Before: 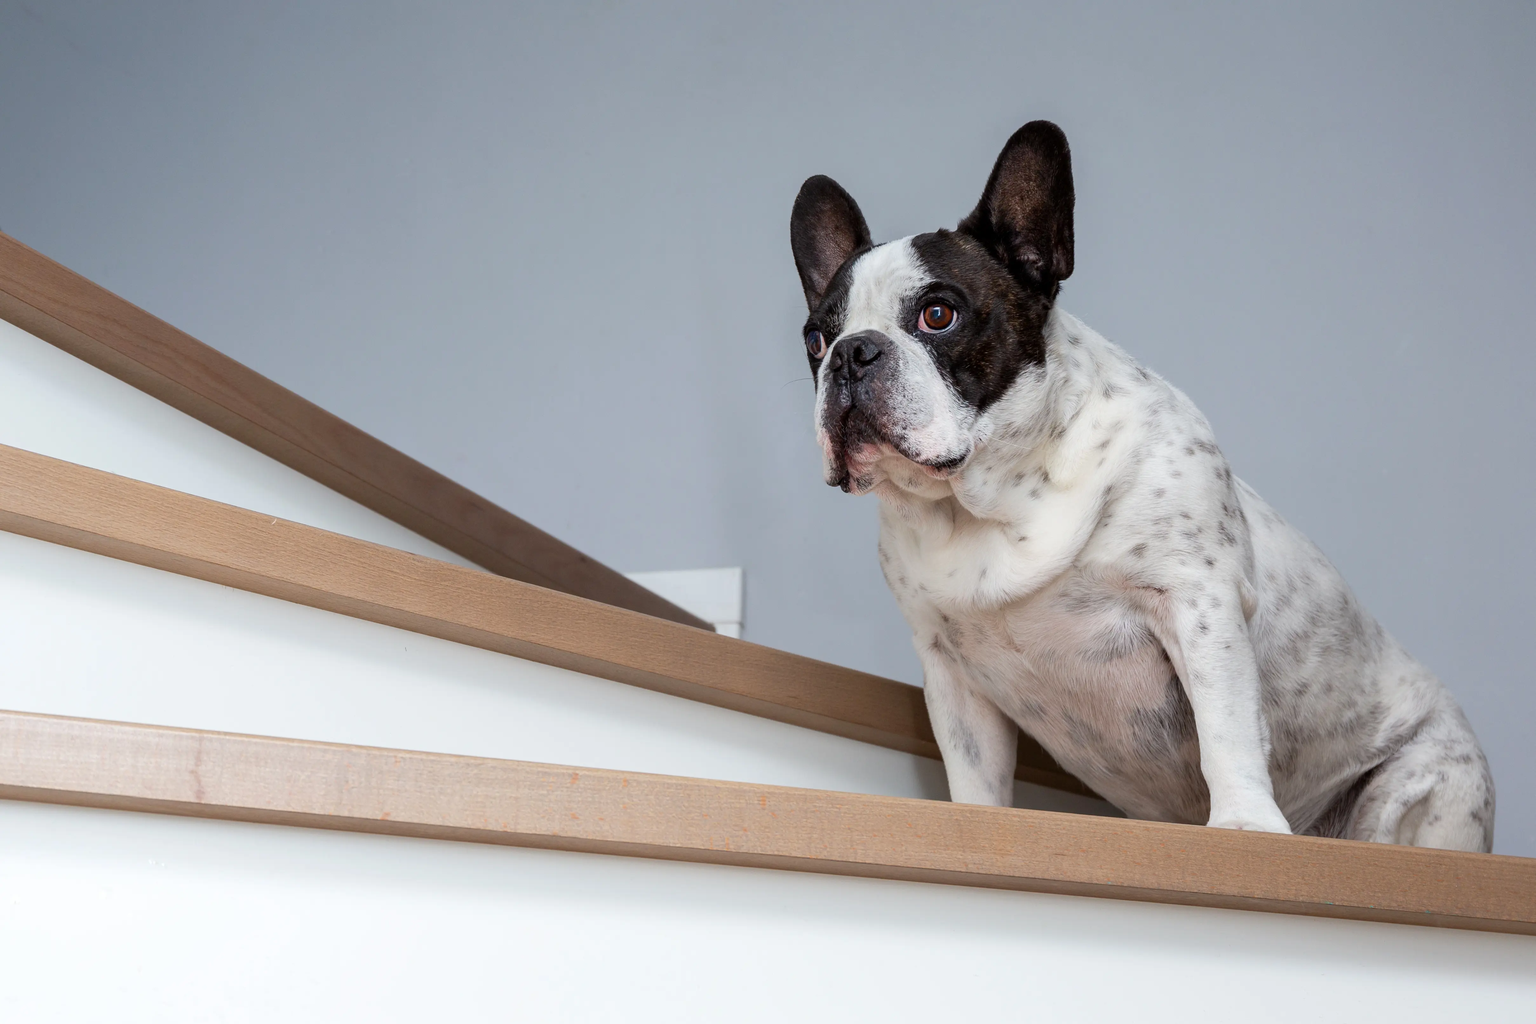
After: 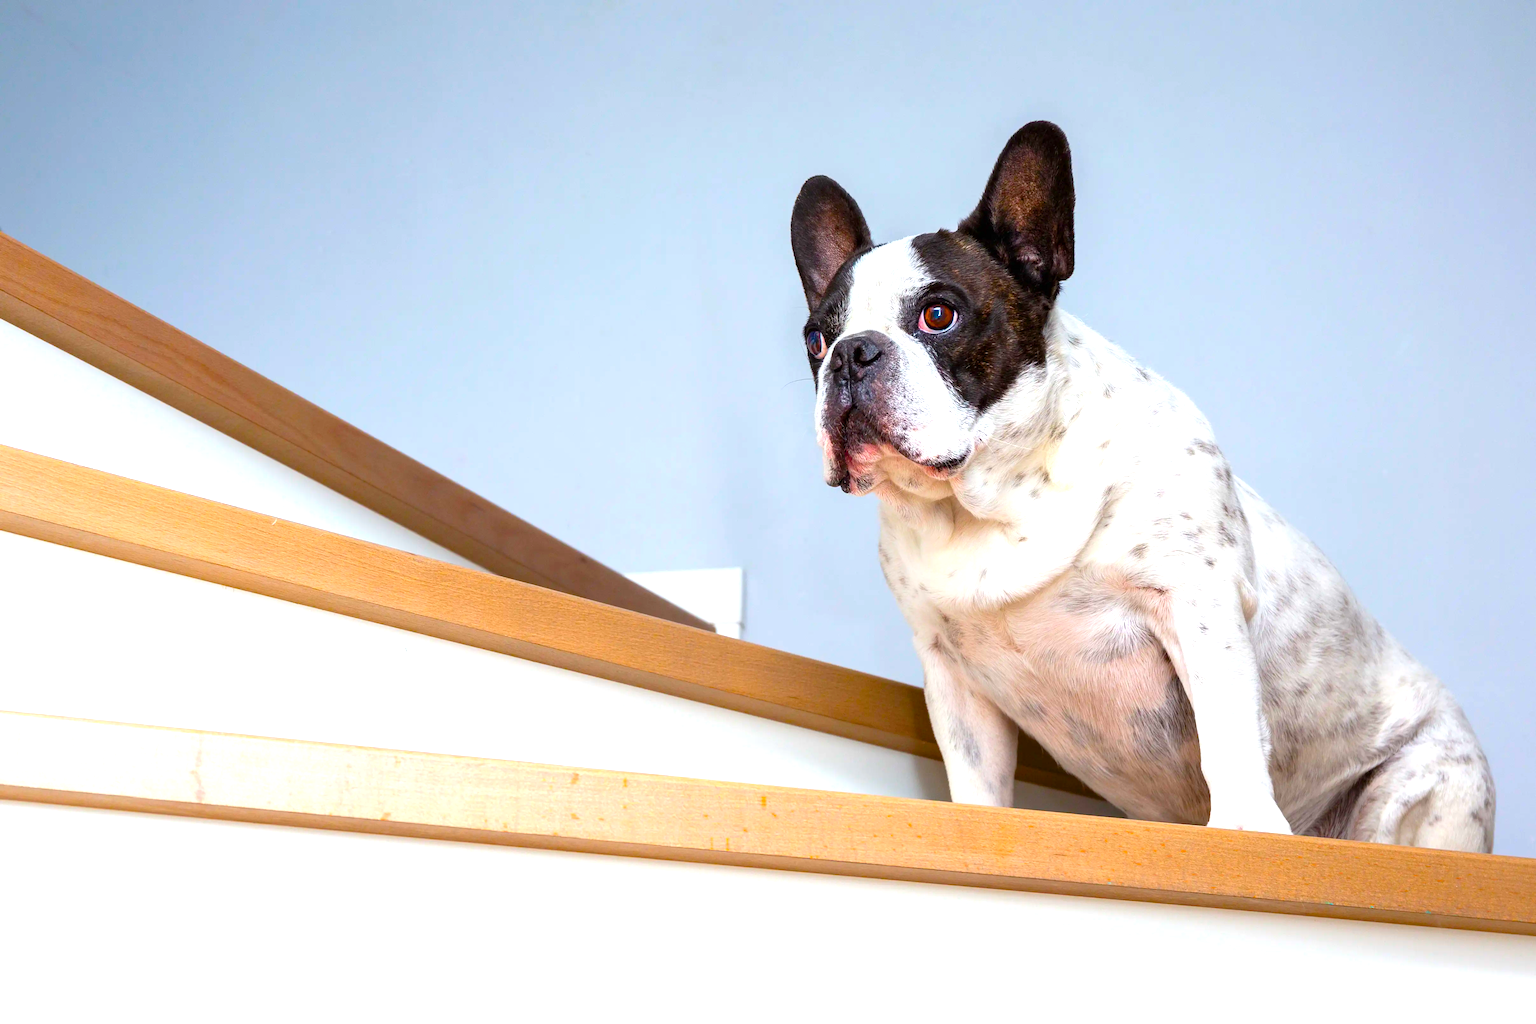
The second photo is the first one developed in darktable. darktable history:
color balance rgb: perceptual saturation grading › global saturation 100%
exposure: black level correction 0, exposure 0.95 EV, compensate exposure bias true, compensate highlight preservation false
